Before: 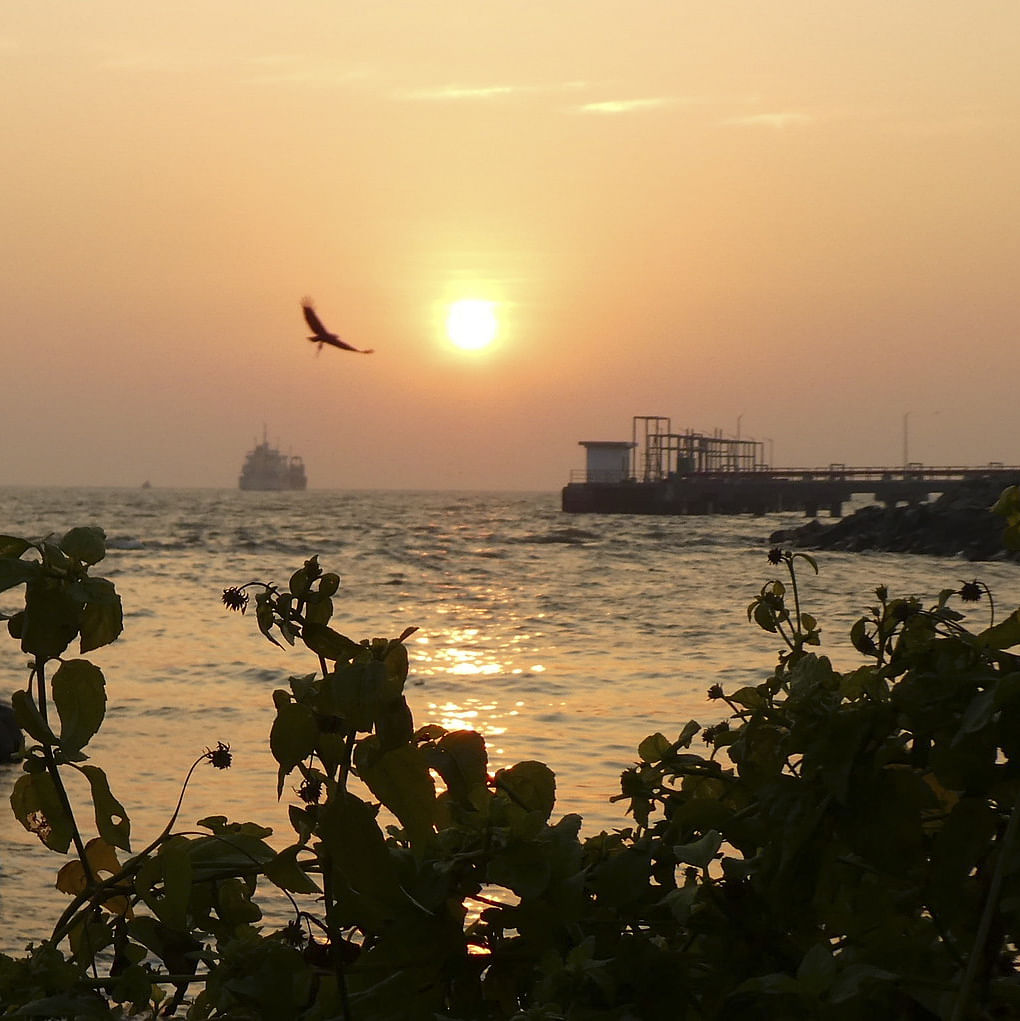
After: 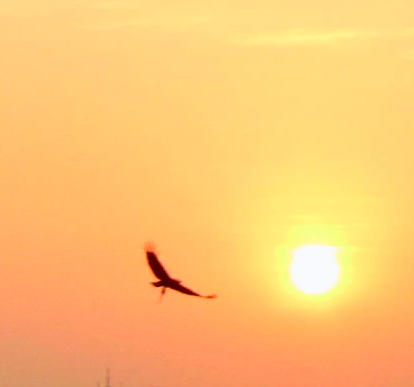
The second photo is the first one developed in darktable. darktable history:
tone curve: curves: ch0 [(0, 0) (0.071, 0.047) (0.266, 0.26) (0.491, 0.552) (0.753, 0.818) (1, 0.983)]; ch1 [(0, 0) (0.346, 0.307) (0.408, 0.369) (0.463, 0.443) (0.482, 0.493) (0.502, 0.5) (0.517, 0.518) (0.546, 0.576) (0.588, 0.643) (0.651, 0.709) (1, 1)]; ch2 [(0, 0) (0.346, 0.34) (0.434, 0.46) (0.485, 0.494) (0.5, 0.494) (0.517, 0.503) (0.535, 0.545) (0.583, 0.634) (0.625, 0.686) (1, 1)], color space Lab, independent channels, preserve colors none
crop: left 15.452%, top 5.459%, right 43.956%, bottom 56.62%
